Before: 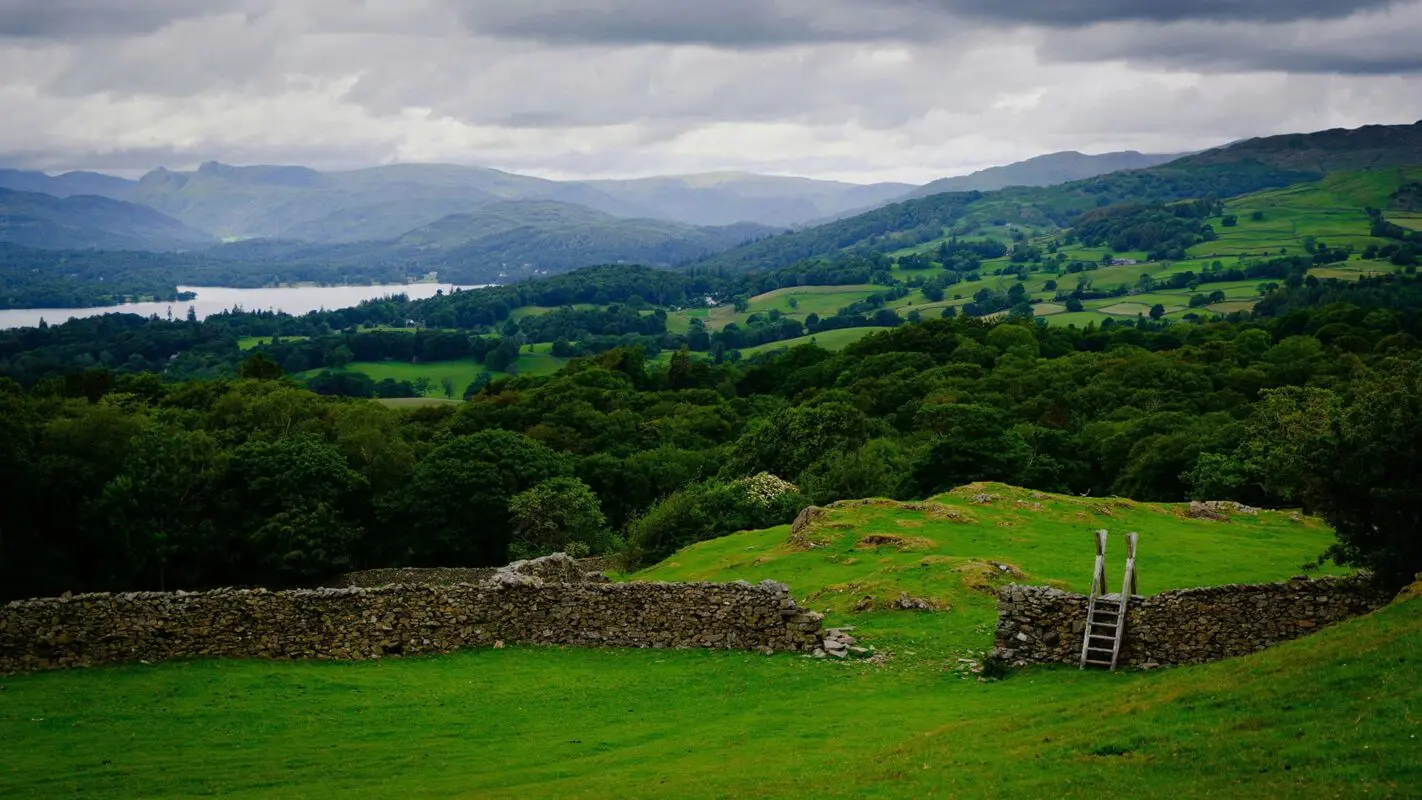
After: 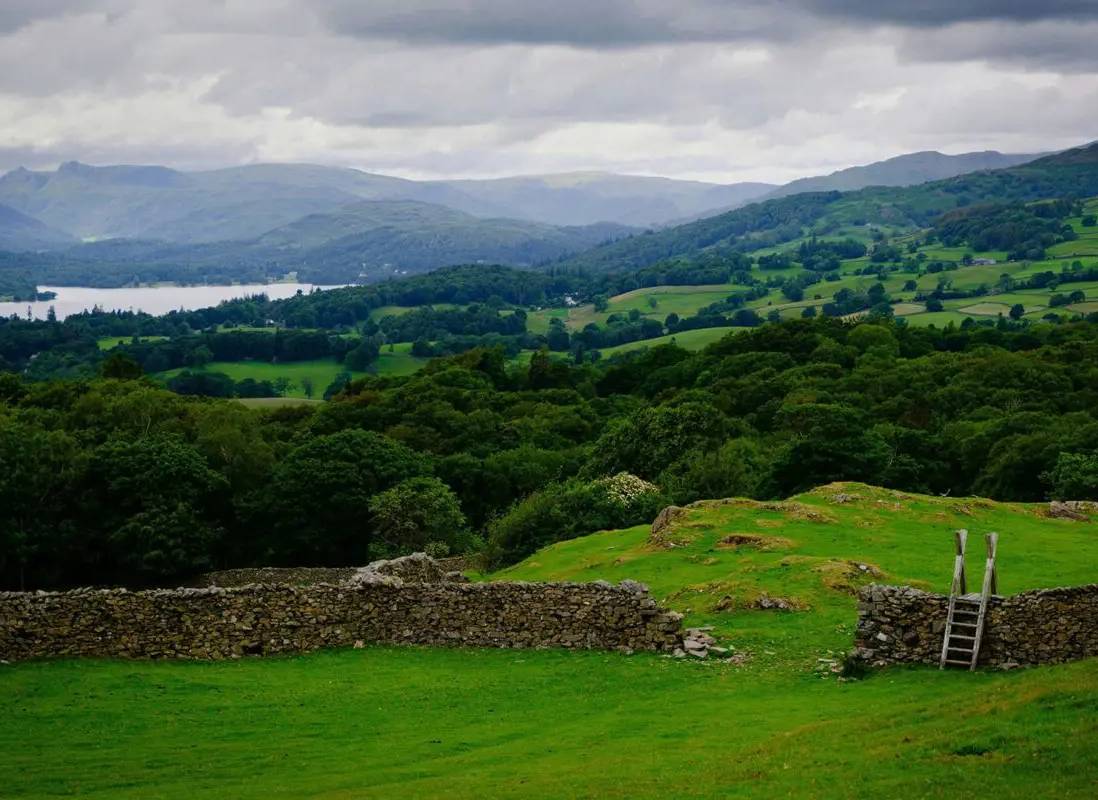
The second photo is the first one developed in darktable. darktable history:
crop: left 9.879%, right 12.838%
